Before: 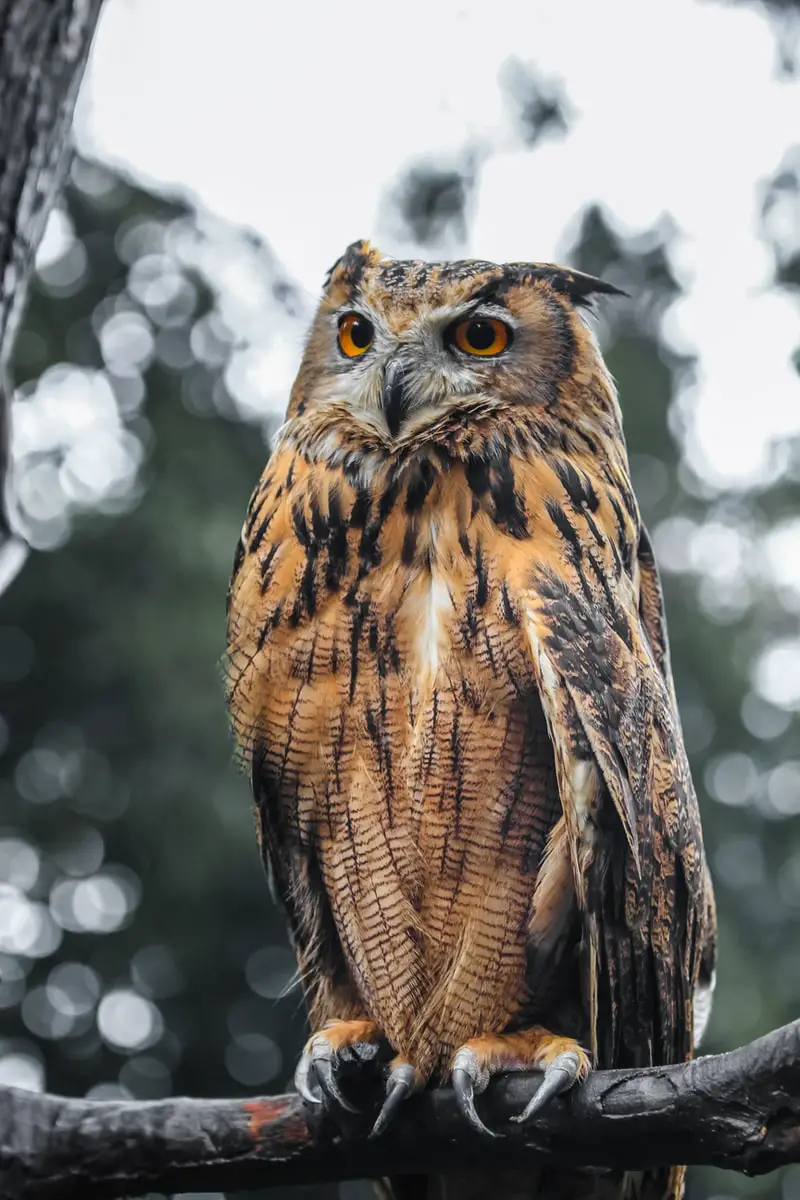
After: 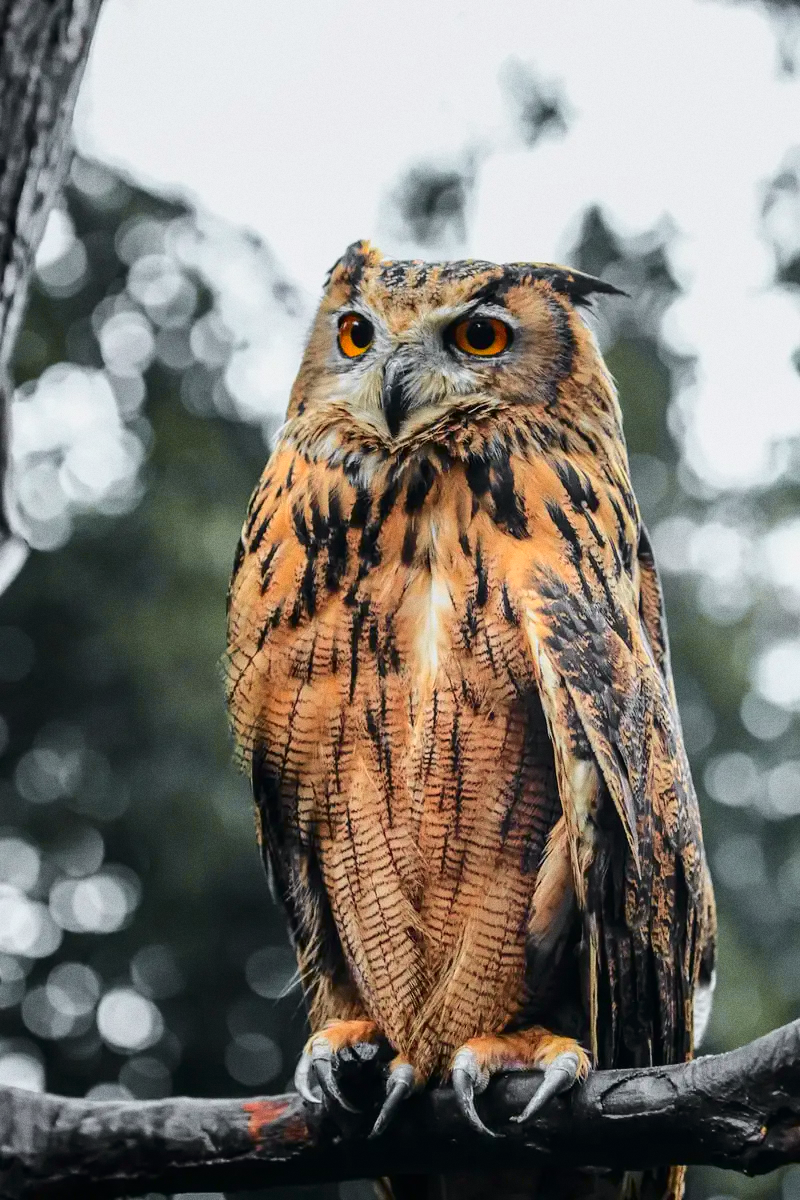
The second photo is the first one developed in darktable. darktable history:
tone curve: curves: ch0 [(0, 0) (0.058, 0.027) (0.214, 0.183) (0.295, 0.288) (0.48, 0.541) (0.658, 0.703) (0.741, 0.775) (0.844, 0.866) (0.986, 0.957)]; ch1 [(0, 0) (0.172, 0.123) (0.312, 0.296) (0.437, 0.429) (0.471, 0.469) (0.502, 0.5) (0.513, 0.515) (0.572, 0.603) (0.617, 0.653) (0.68, 0.724) (0.889, 0.924) (1, 1)]; ch2 [(0, 0) (0.411, 0.424) (0.489, 0.49) (0.502, 0.5) (0.512, 0.524) (0.549, 0.578) (0.604, 0.628) (0.709, 0.748) (1, 1)], color space Lab, independent channels, preserve colors none
grain: coarseness 0.47 ISO
